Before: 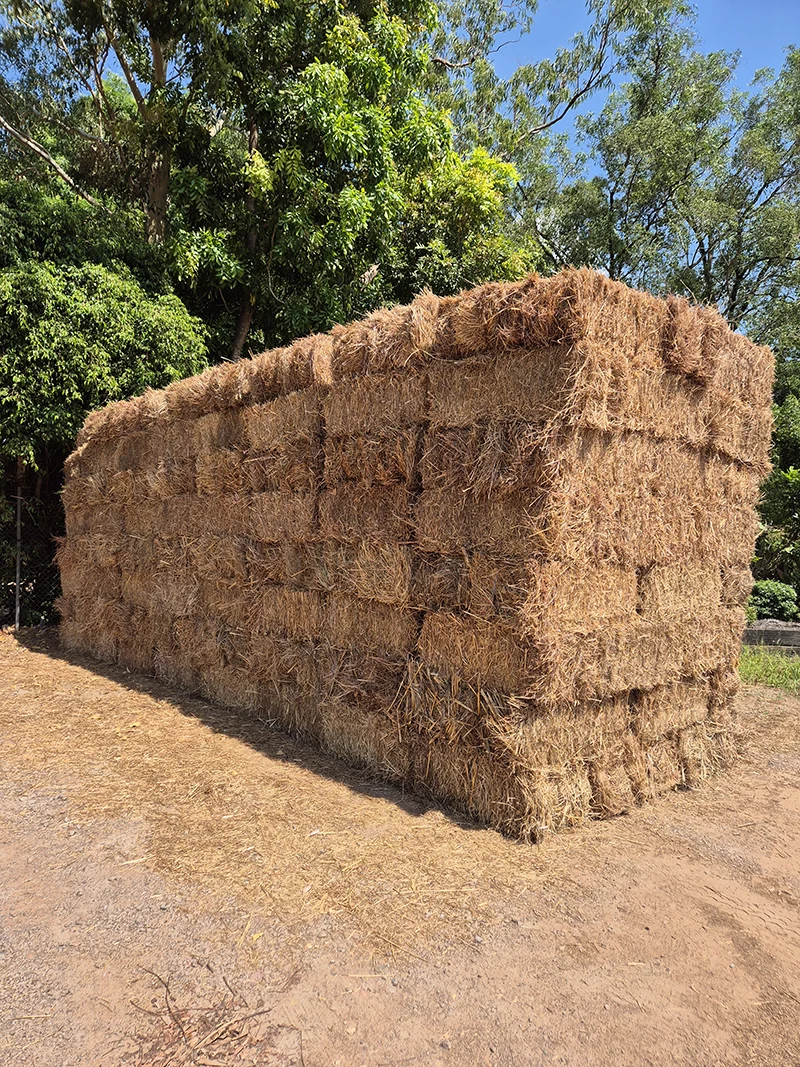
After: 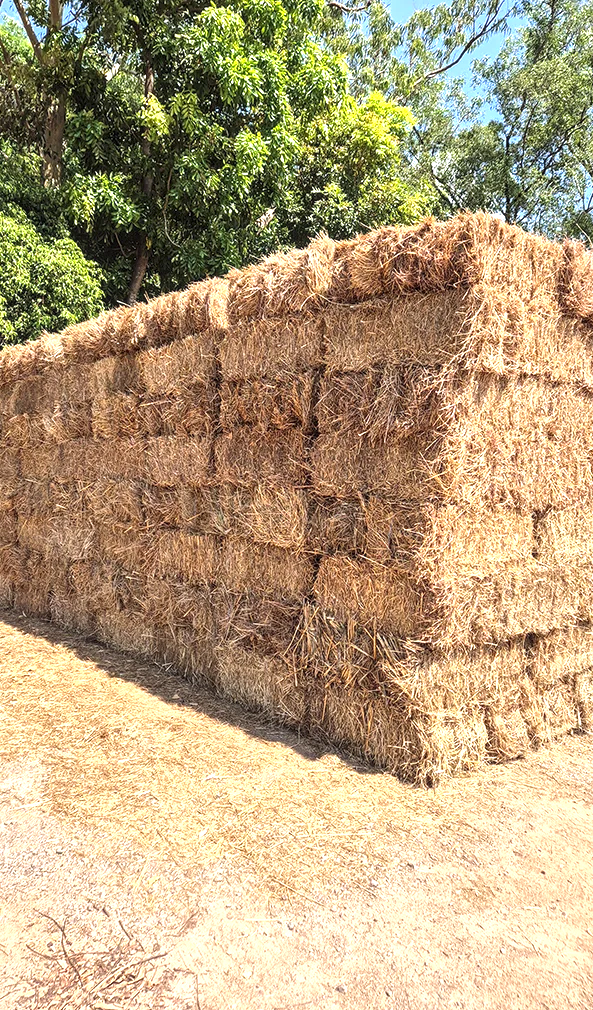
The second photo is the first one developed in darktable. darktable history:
crop and rotate: left 13.15%, top 5.251%, right 12.609%
exposure: black level correction 0, exposure 1 EV, compensate exposure bias true, compensate highlight preservation false
local contrast: on, module defaults
